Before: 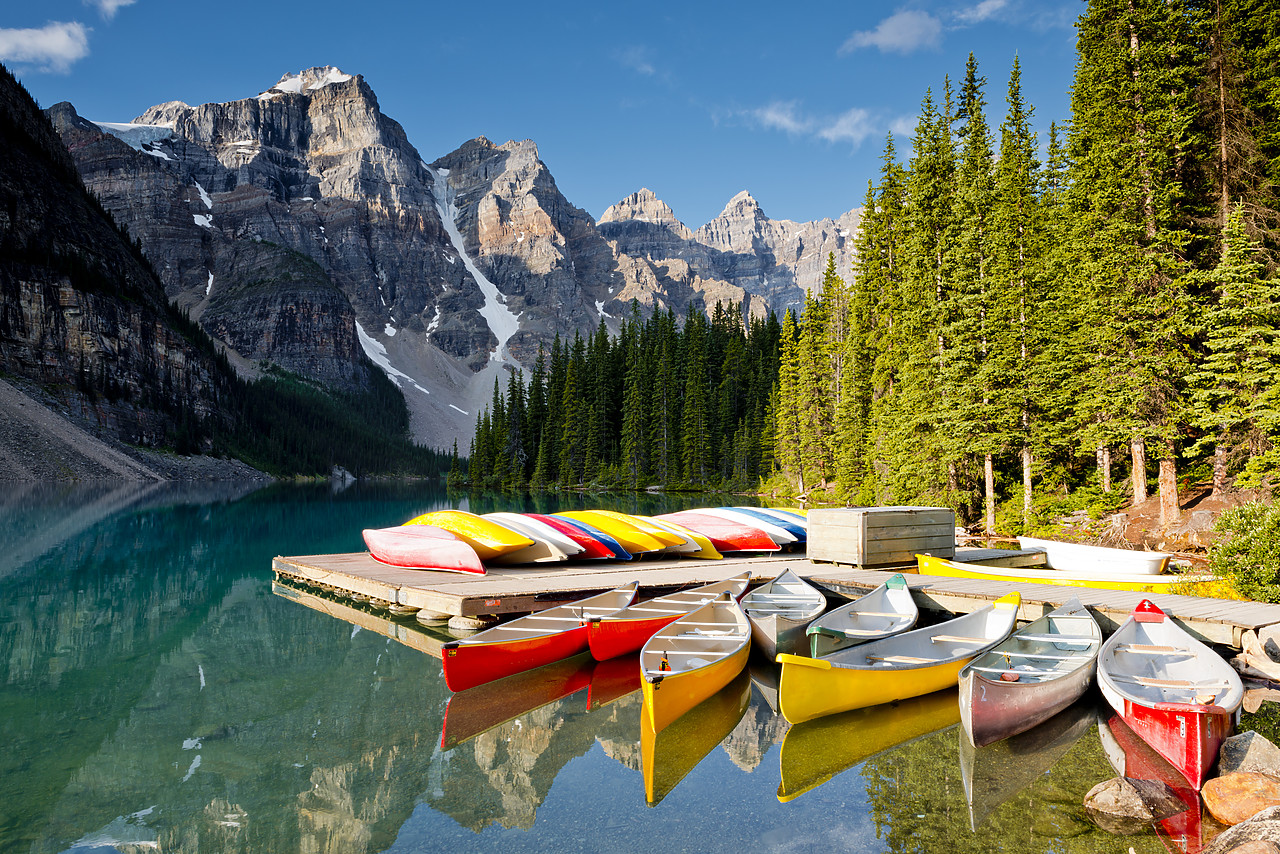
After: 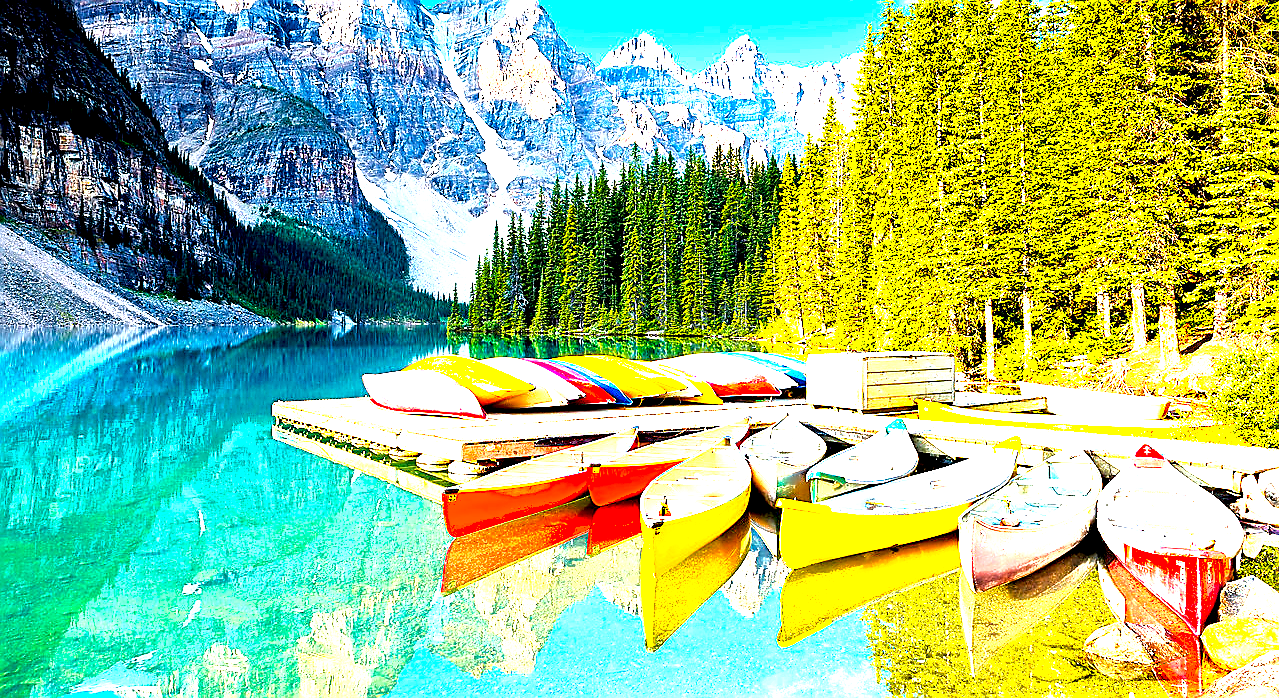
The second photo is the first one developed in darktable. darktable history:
crop and rotate: top 18.208%
tone equalizer: mask exposure compensation -0.513 EV
exposure: black level correction 0.001, exposure 2.584 EV, compensate exposure bias true, compensate highlight preservation false
sharpen: radius 1.368, amount 1.234, threshold 0.714
shadows and highlights: shadows 9.52, white point adjustment 0.816, highlights -38.63
color balance rgb: power › hue 171.57°, highlights gain › chroma 0.158%, highlights gain › hue 329.73°, linear chroma grading › global chroma 9.998%, perceptual saturation grading › global saturation 0.243%, perceptual brilliance grading › global brilliance 20.511%, global vibrance 20%
contrast brightness saturation: saturation 0.099
